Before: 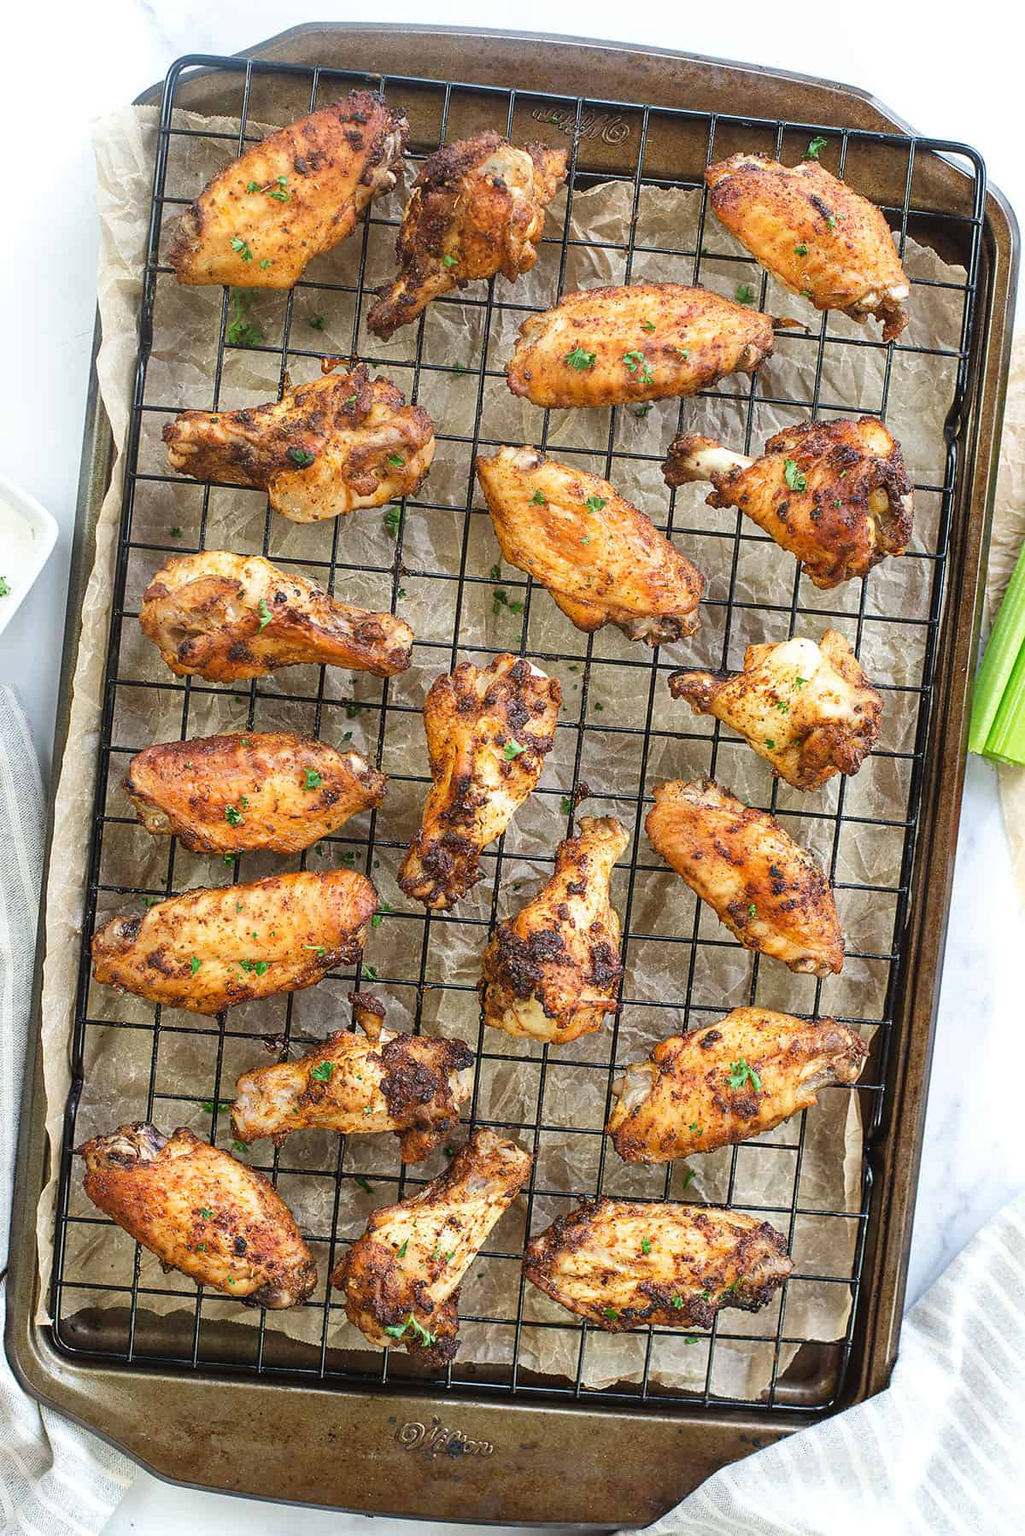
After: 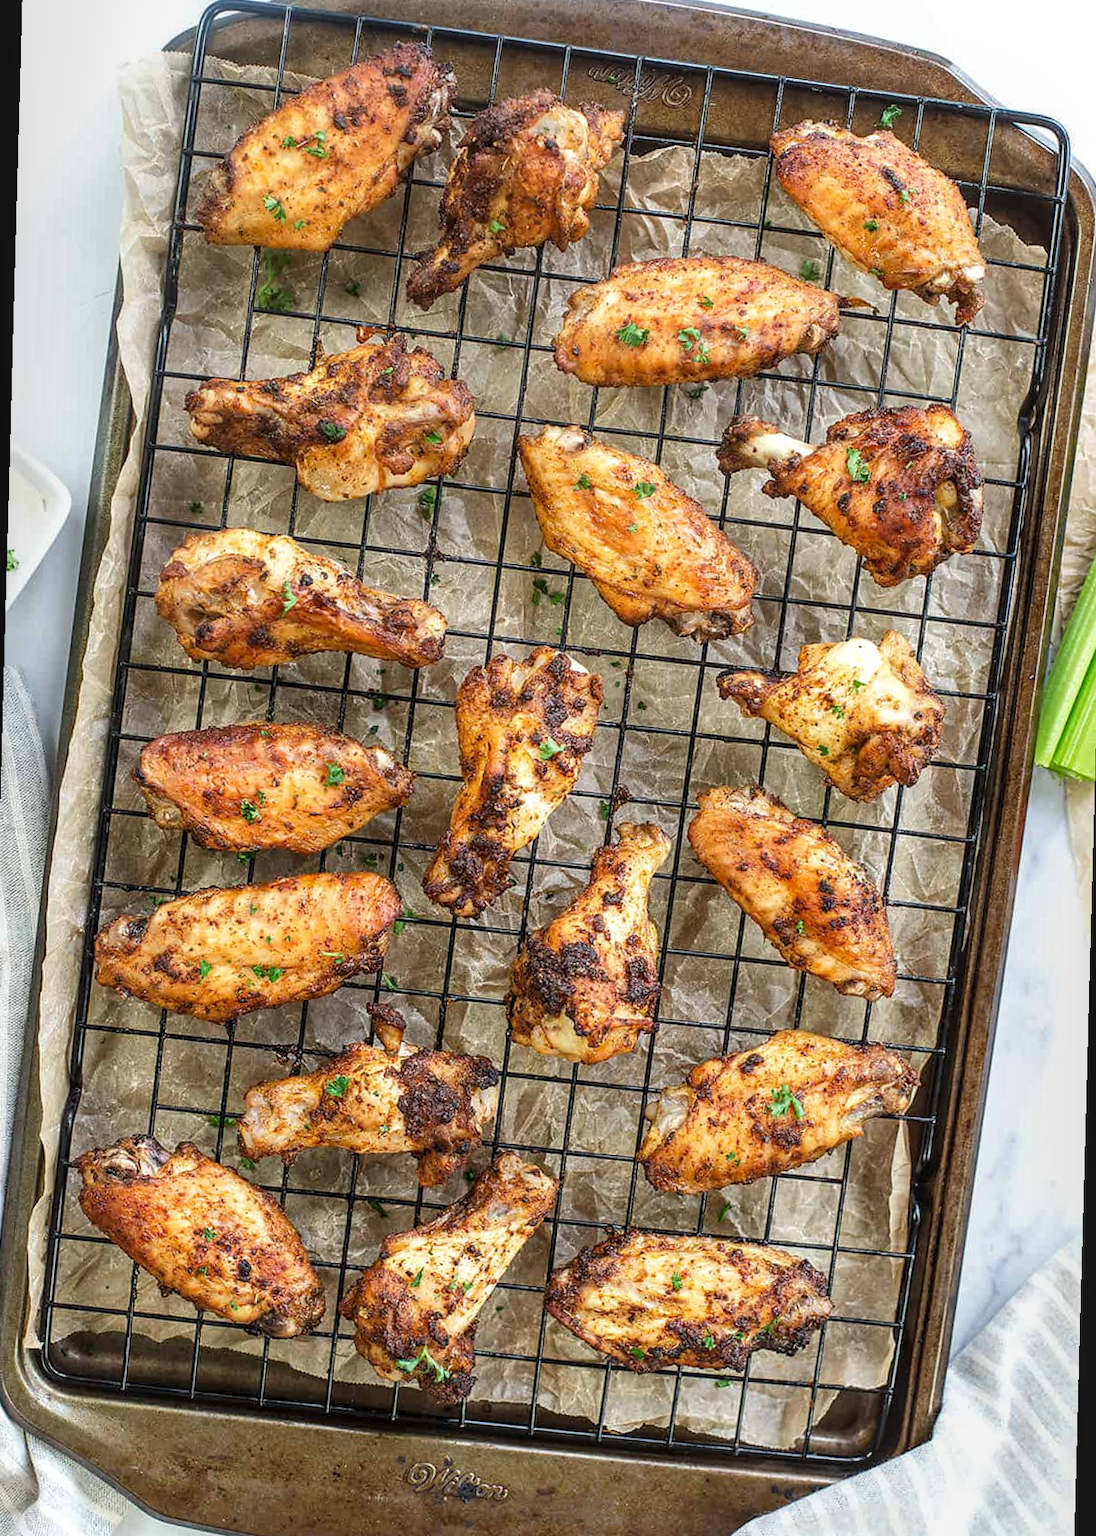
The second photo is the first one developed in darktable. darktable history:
local contrast: on, module defaults
rotate and perspective: rotation 1.57°, crop left 0.018, crop right 0.982, crop top 0.039, crop bottom 0.961
